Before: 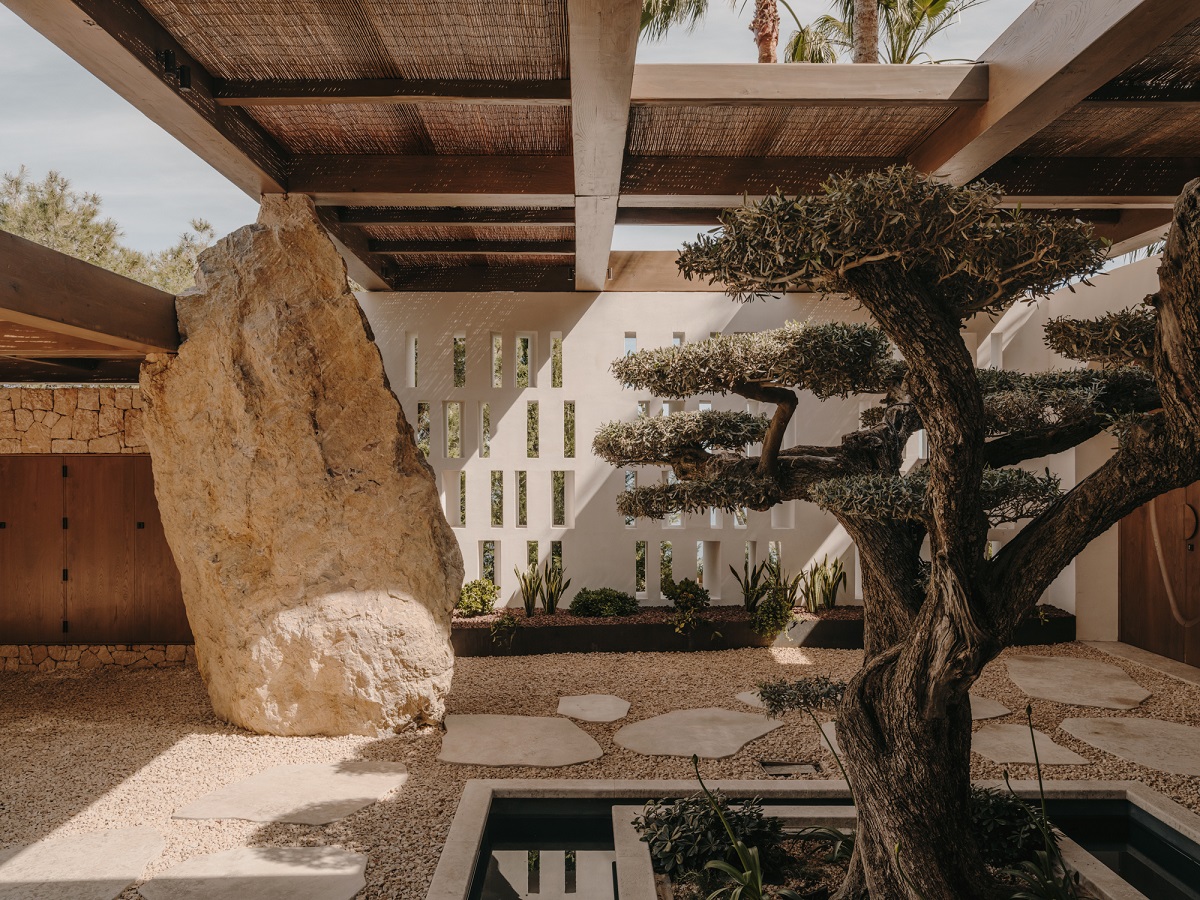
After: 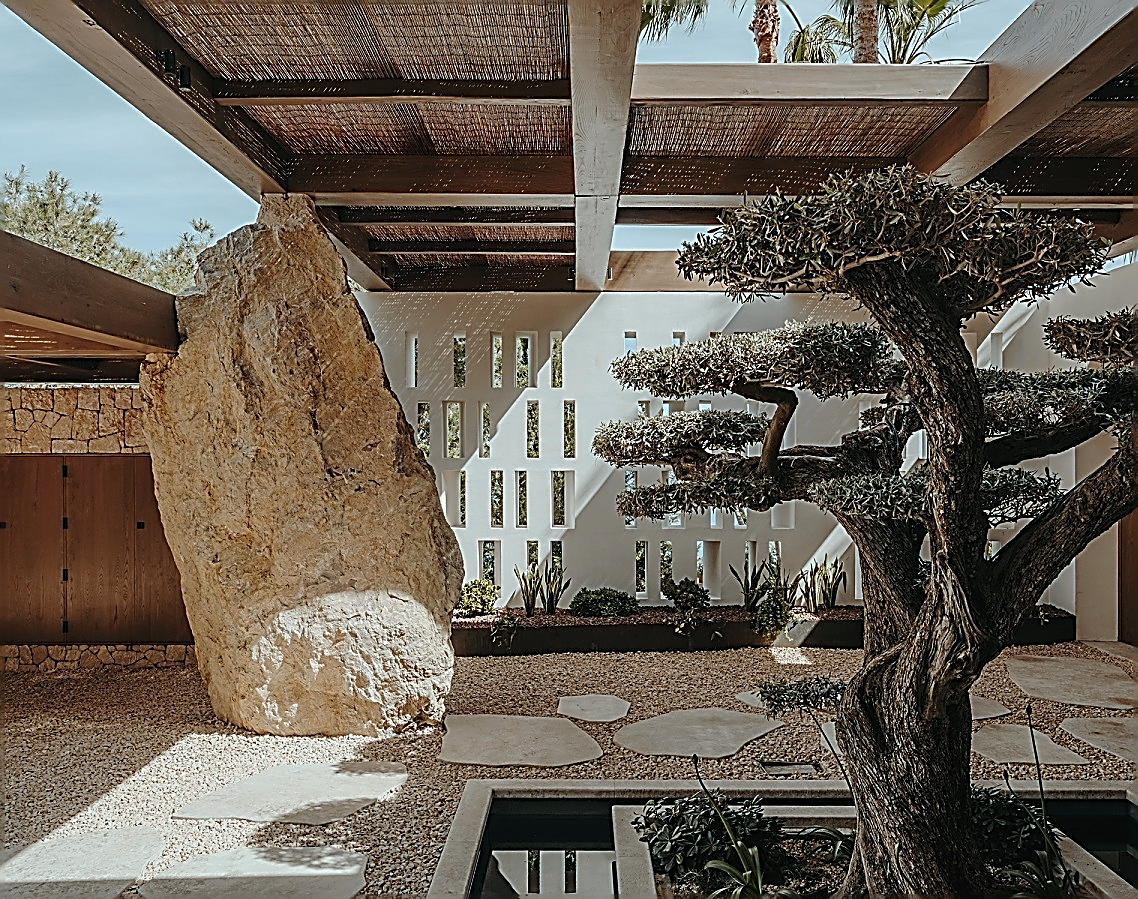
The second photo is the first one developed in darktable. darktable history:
color correction: highlights a* -9.95, highlights b* -10.02
sharpen: amount 1.991
crop and rotate: left 0%, right 5.148%
